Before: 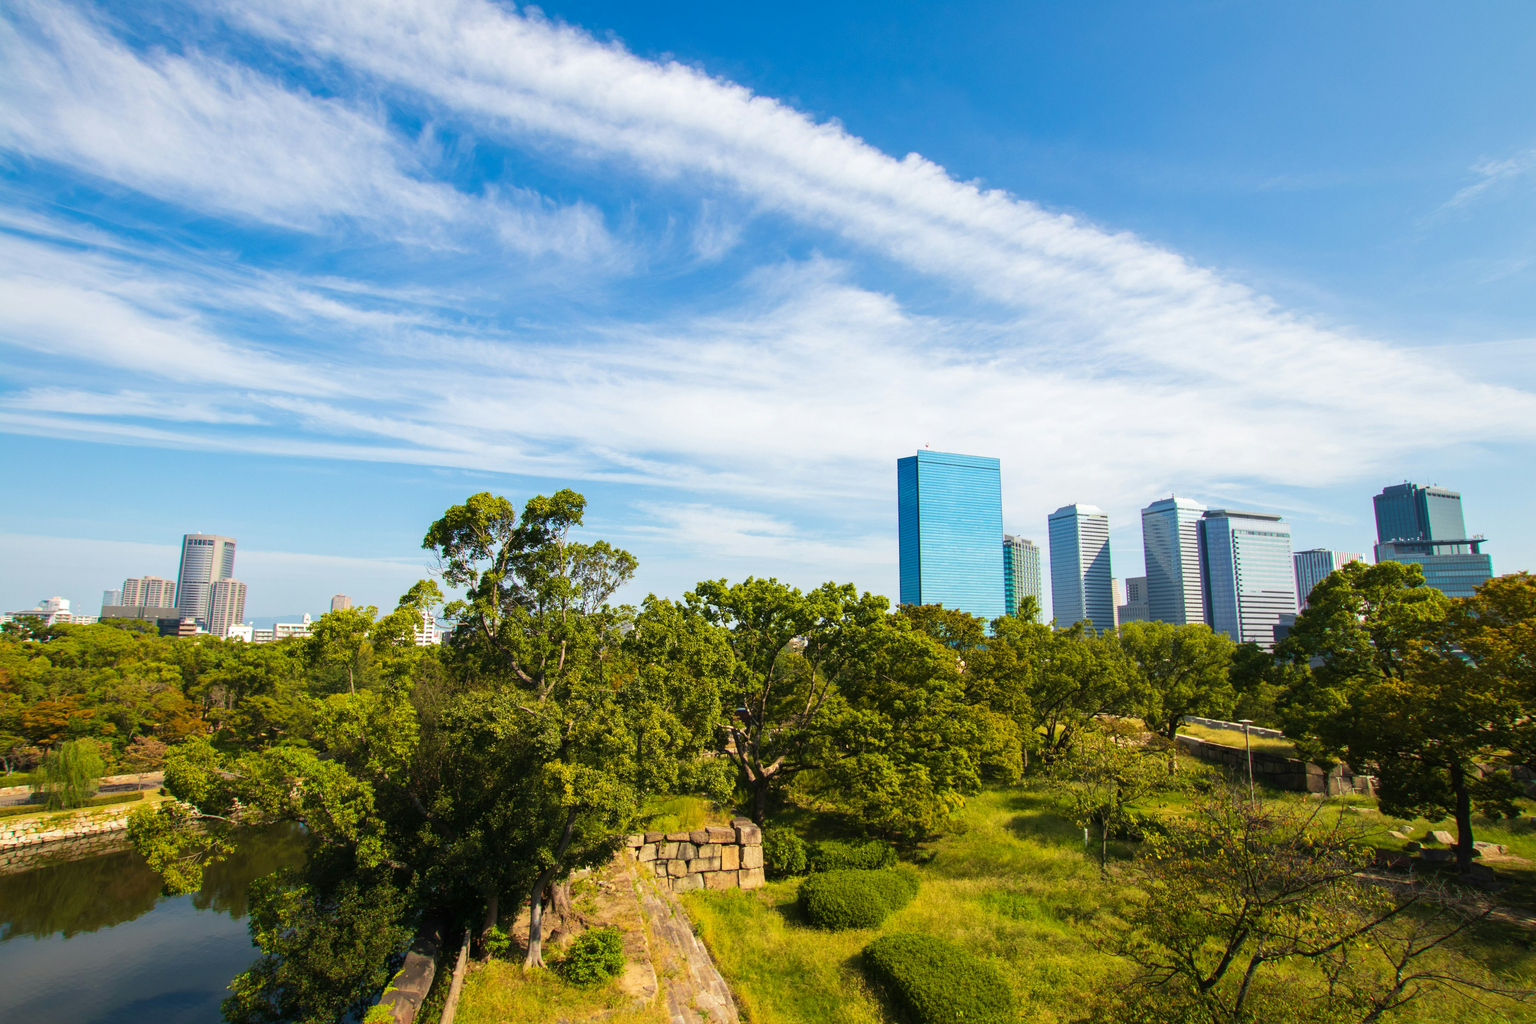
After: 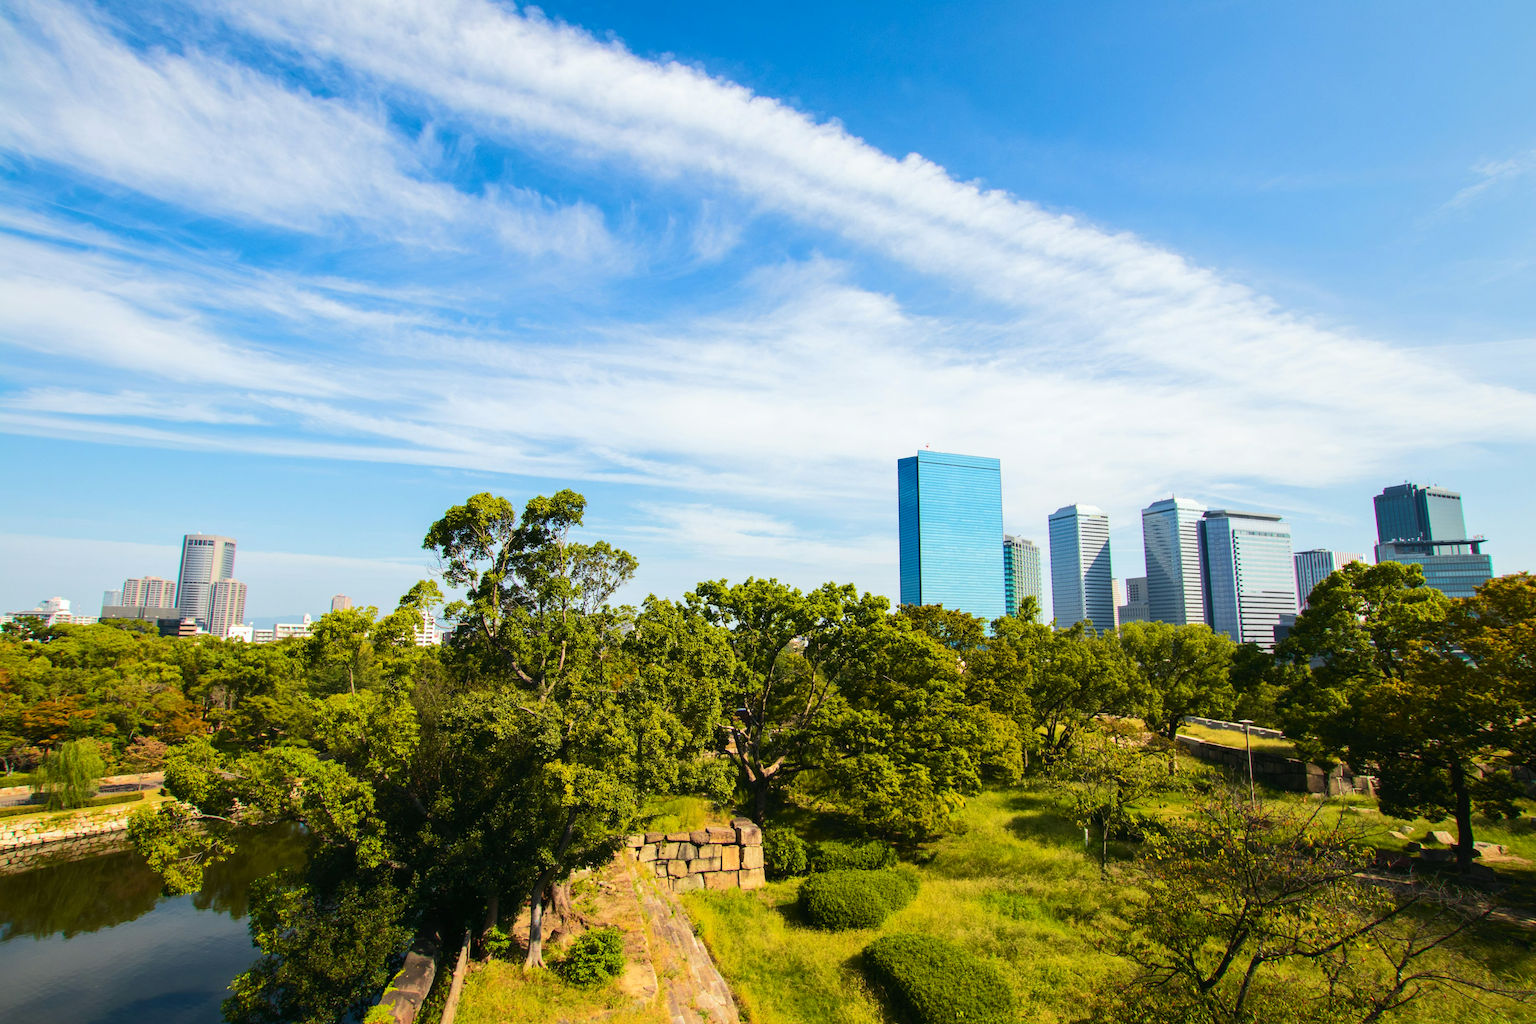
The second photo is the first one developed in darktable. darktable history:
tone curve: curves: ch0 [(0, 0.01) (0.037, 0.032) (0.131, 0.108) (0.275, 0.256) (0.483, 0.512) (0.61, 0.665) (0.696, 0.742) (0.792, 0.819) (0.911, 0.925) (0.997, 0.995)]; ch1 [(0, 0) (0.301, 0.3) (0.423, 0.421) (0.492, 0.488) (0.507, 0.503) (0.53, 0.532) (0.573, 0.586) (0.683, 0.702) (0.746, 0.77) (1, 1)]; ch2 [(0, 0) (0.246, 0.233) (0.36, 0.352) (0.415, 0.415) (0.485, 0.487) (0.502, 0.504) (0.525, 0.518) (0.539, 0.539) (0.587, 0.594) (0.636, 0.652) (0.711, 0.729) (0.845, 0.855) (0.998, 0.977)], color space Lab, independent channels, preserve colors none
